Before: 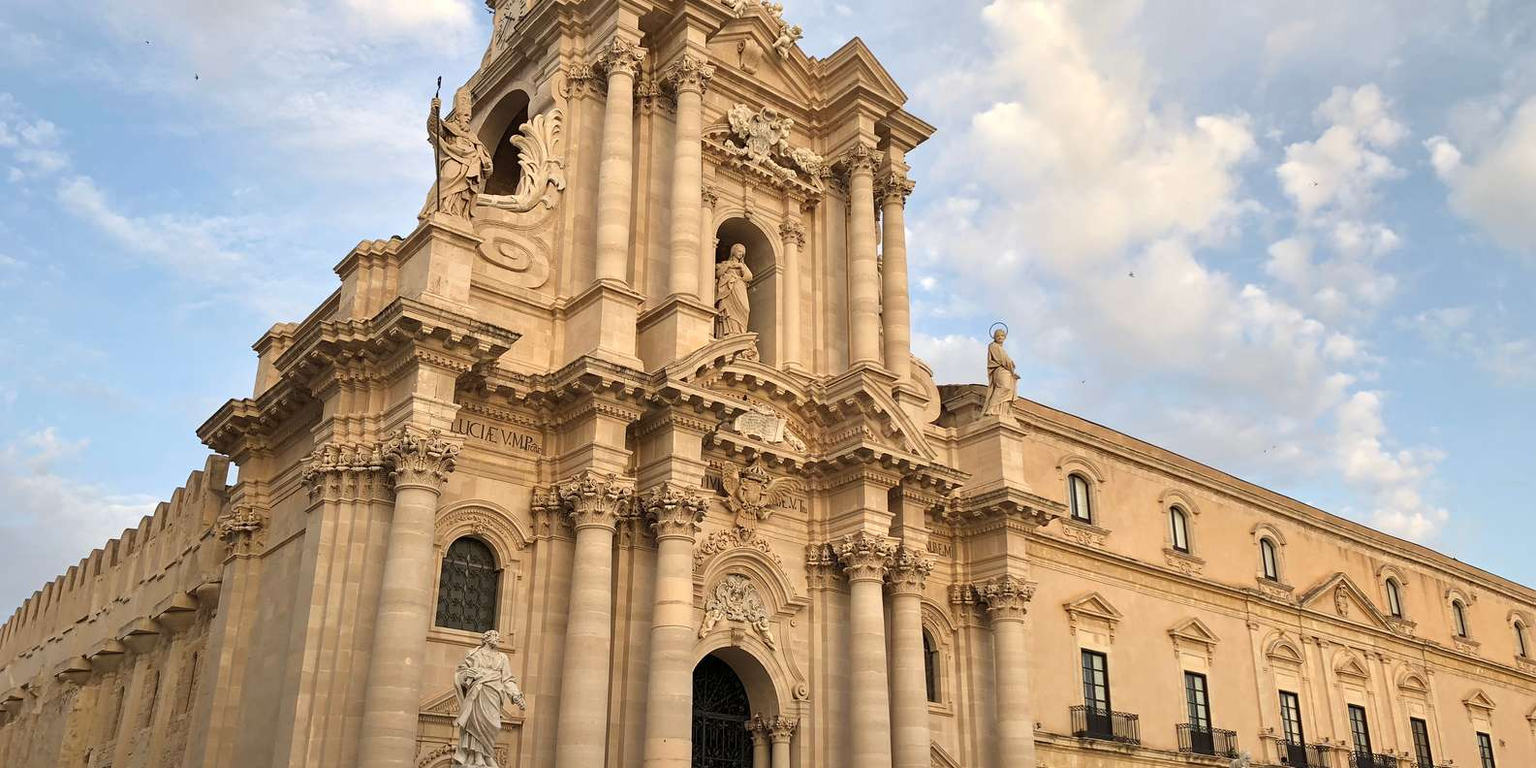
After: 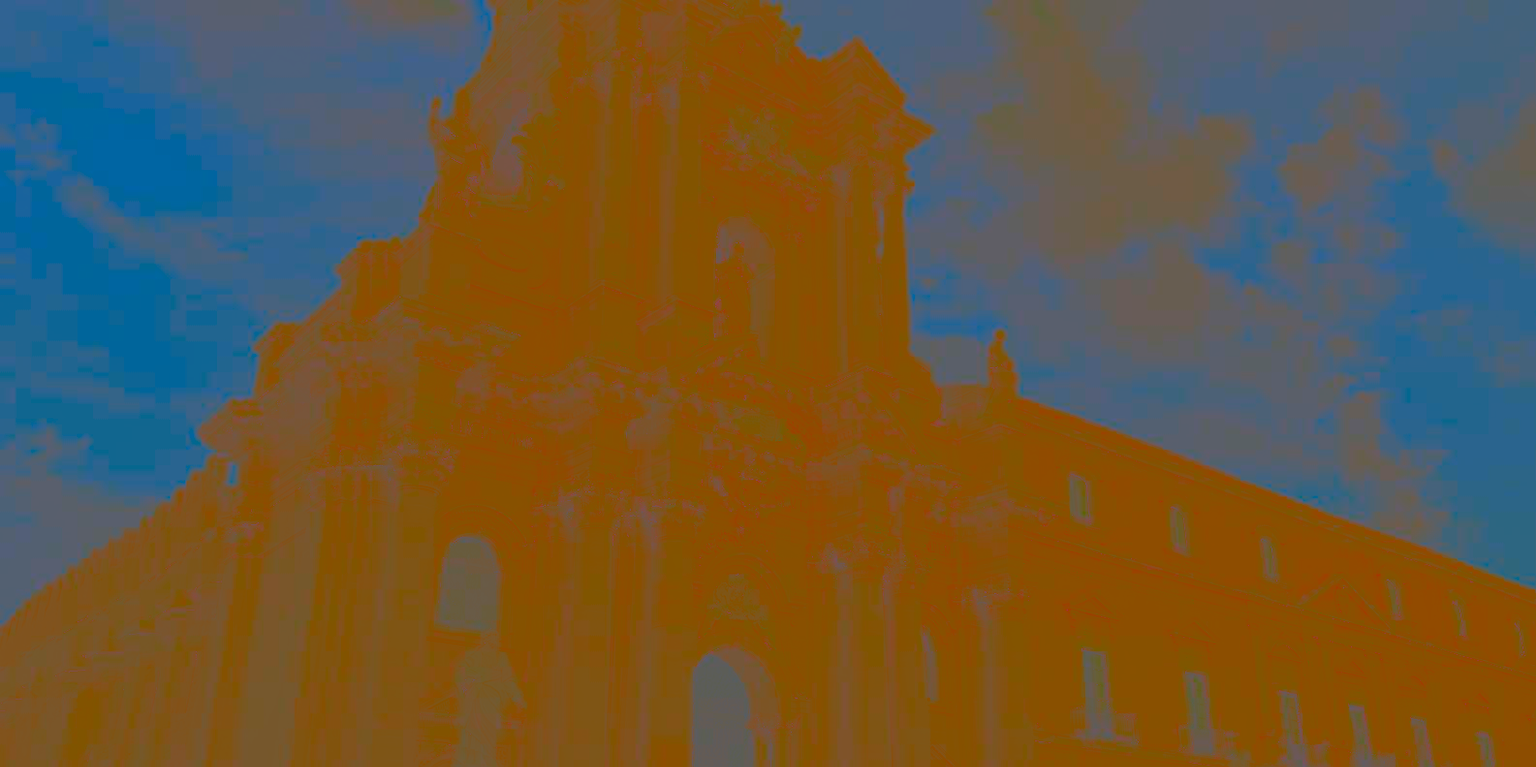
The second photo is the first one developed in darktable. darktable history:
contrast brightness saturation: contrast -0.989, brightness -0.165, saturation 0.738
